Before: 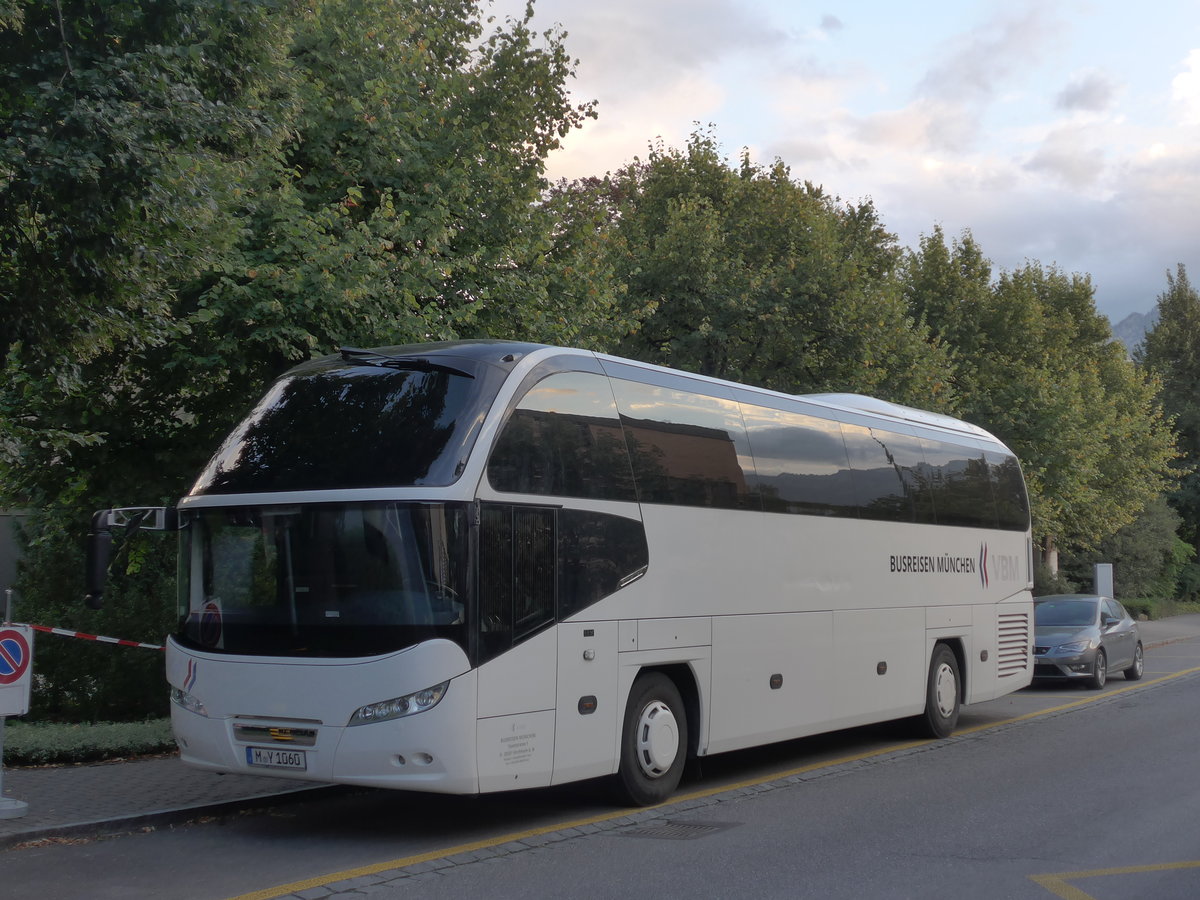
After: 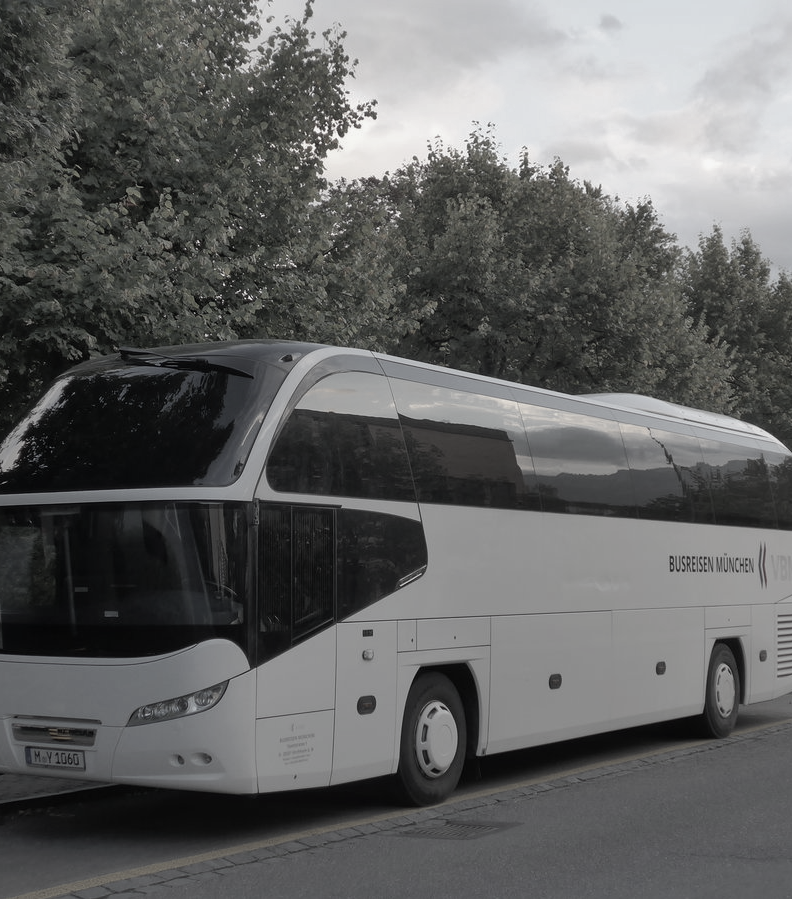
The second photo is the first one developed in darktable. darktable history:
color correction: saturation 0.2
shadows and highlights: shadows -20, white point adjustment -2, highlights -35
crop and rotate: left 18.442%, right 15.508%
exposure: compensate highlight preservation false
